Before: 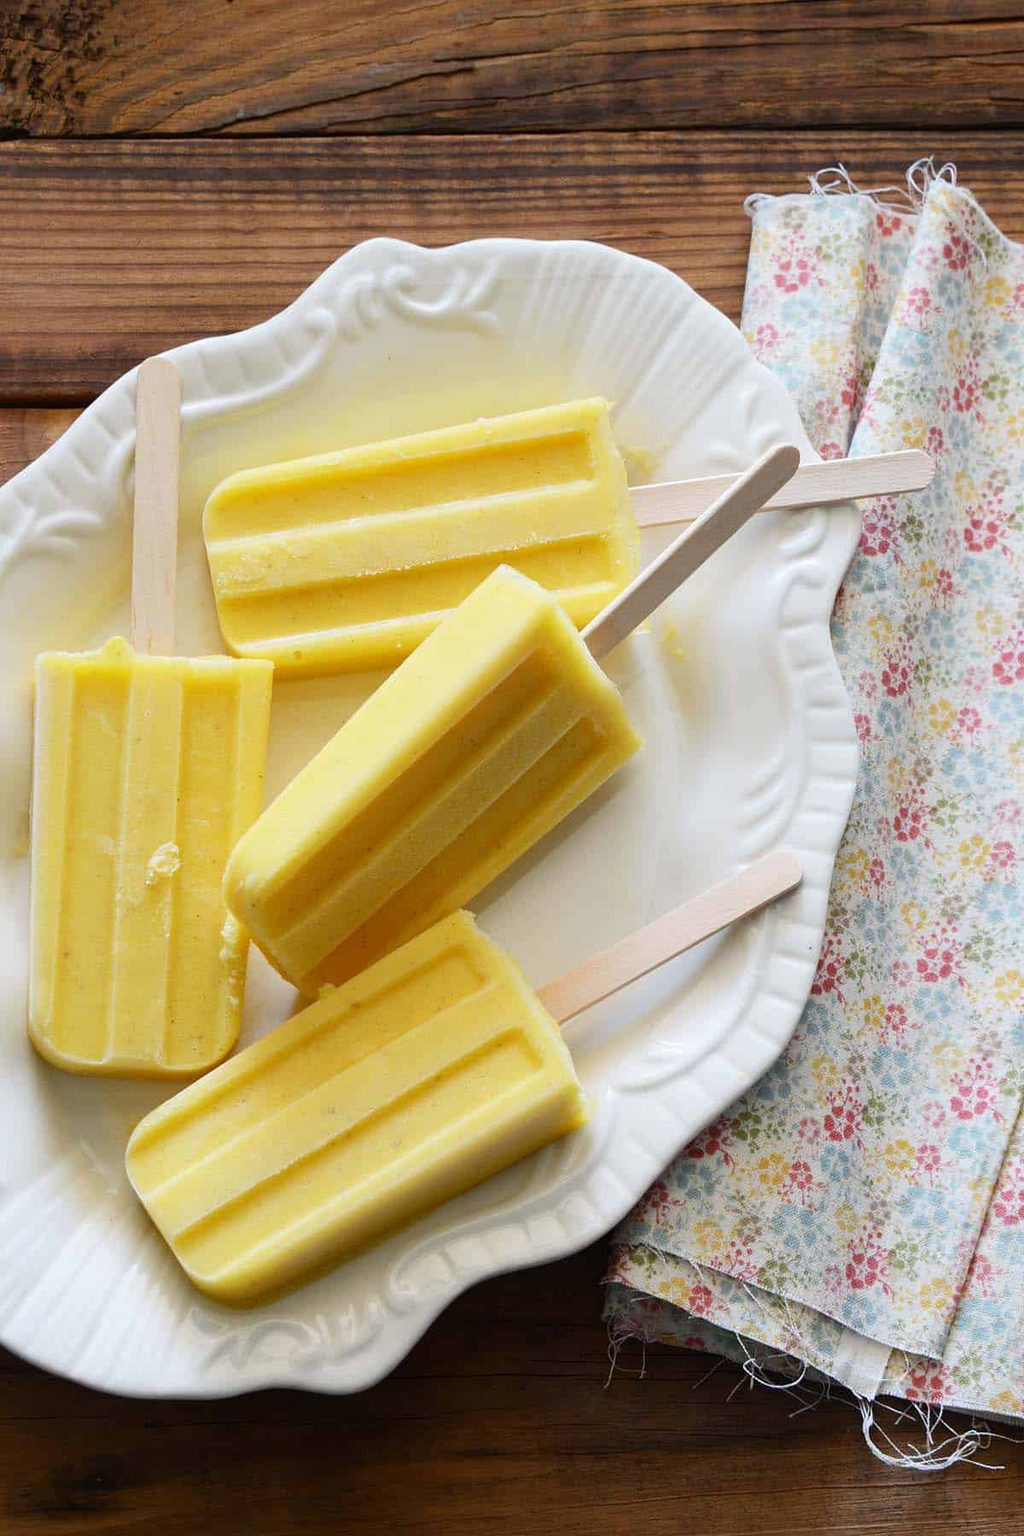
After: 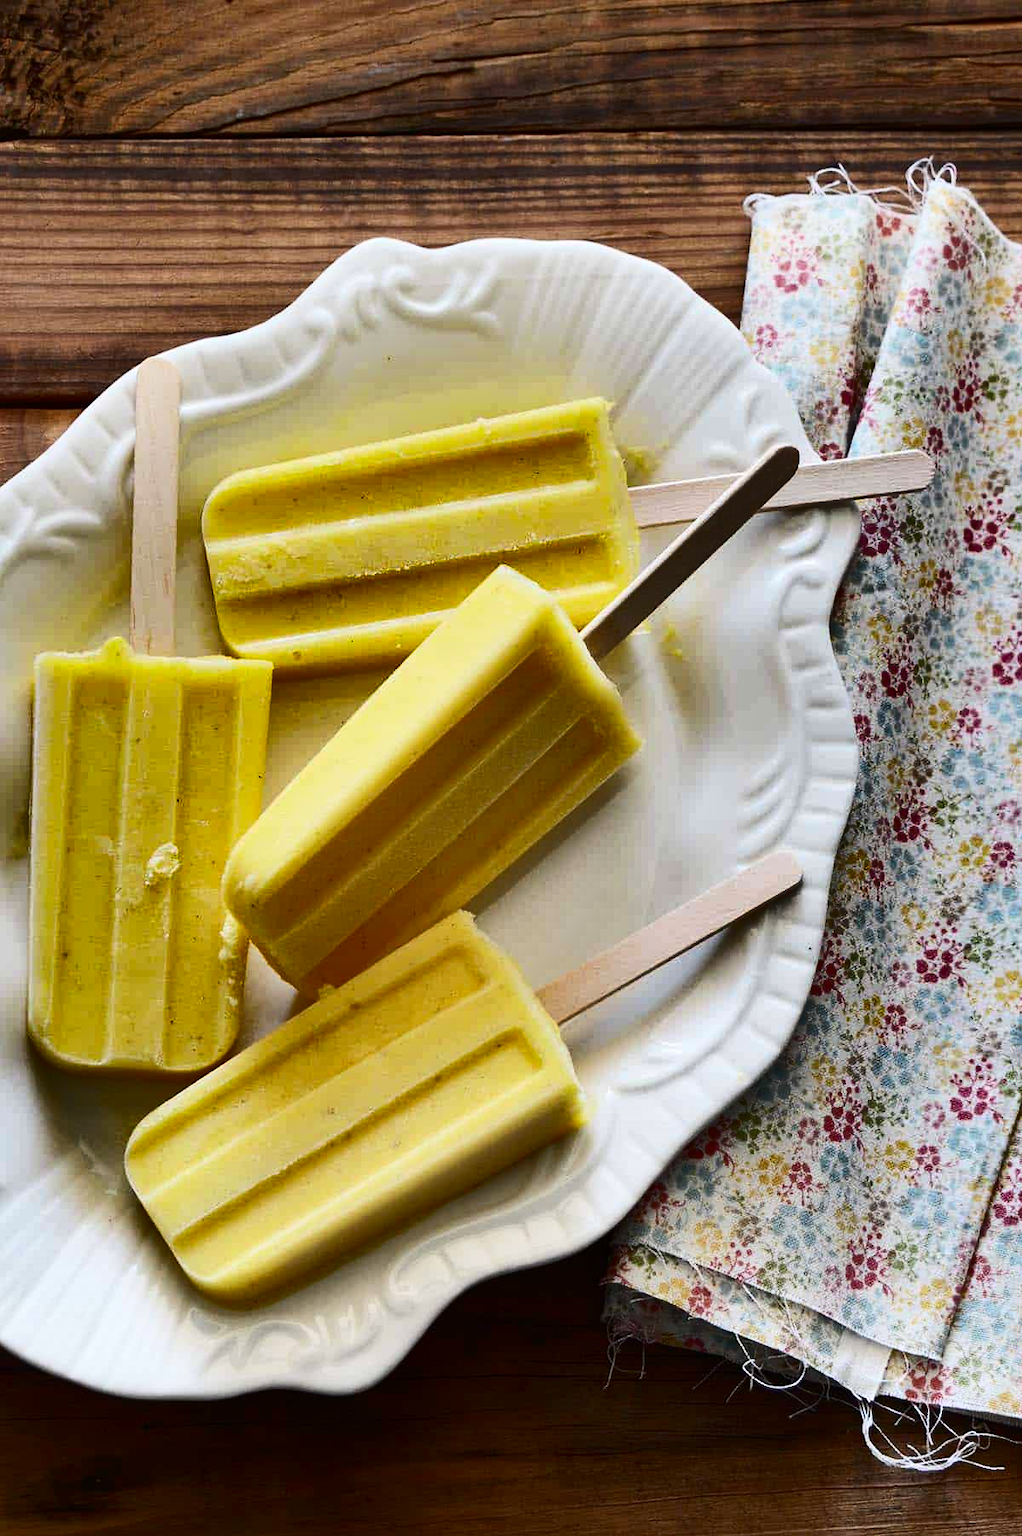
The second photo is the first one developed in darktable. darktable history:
contrast brightness saturation: contrast 0.28
shadows and highlights: shadows 24.5, highlights -78.15, soften with gaussian
crop and rotate: left 0.126%
